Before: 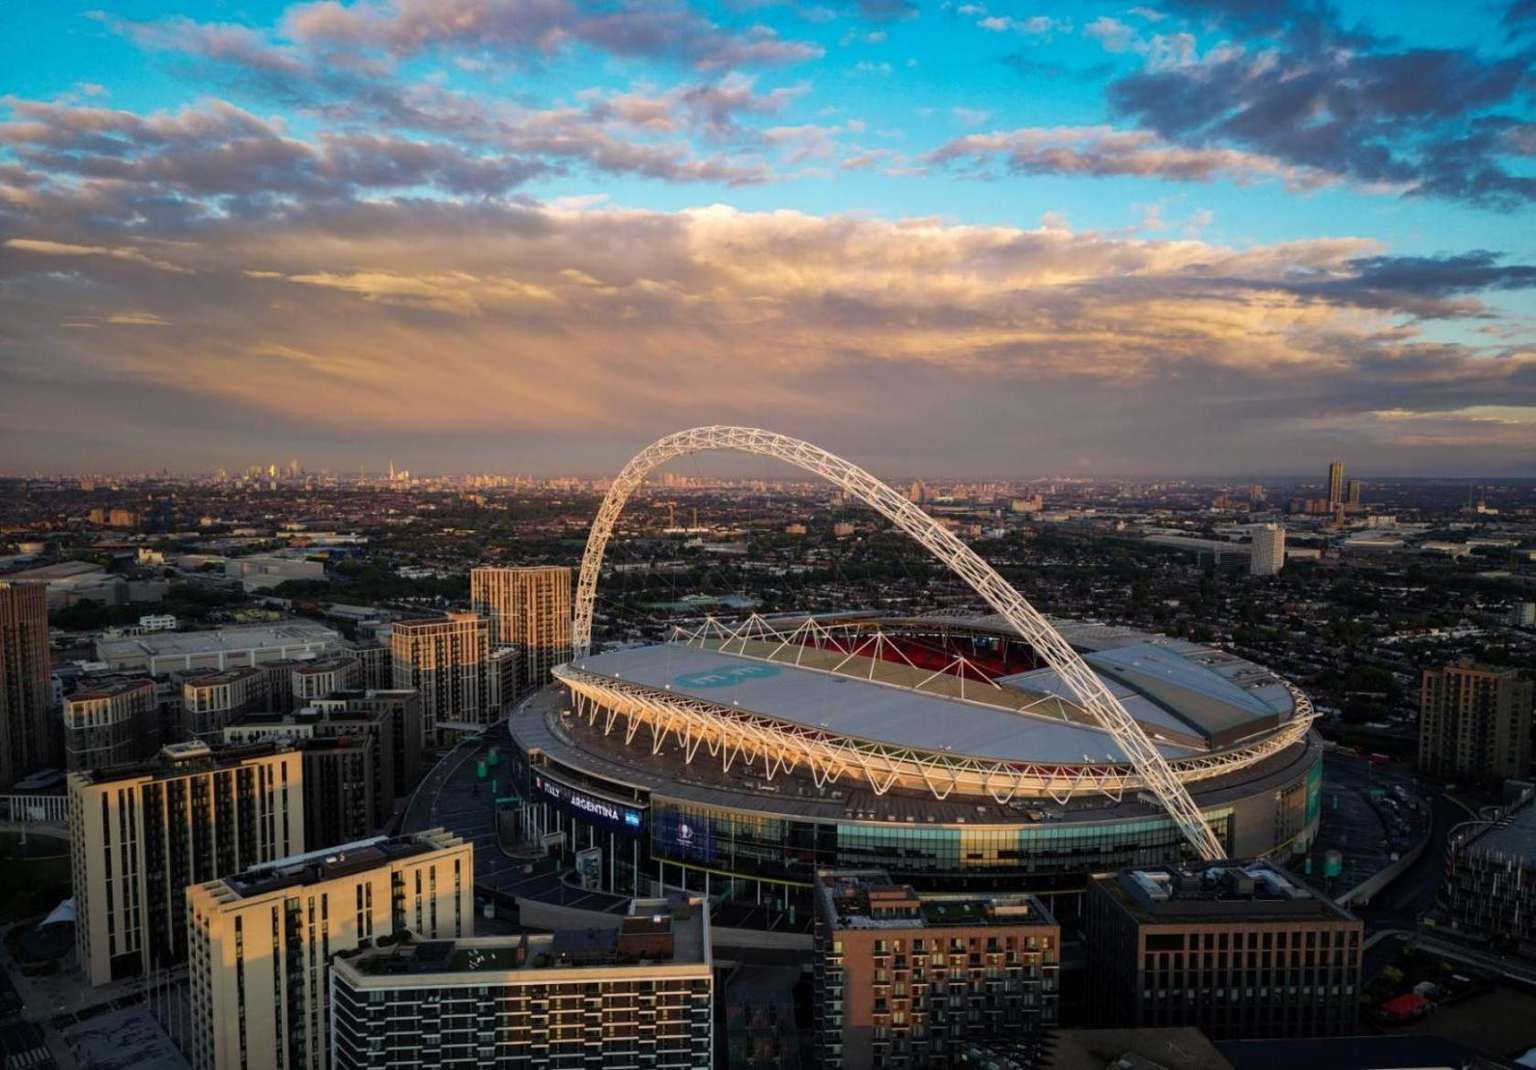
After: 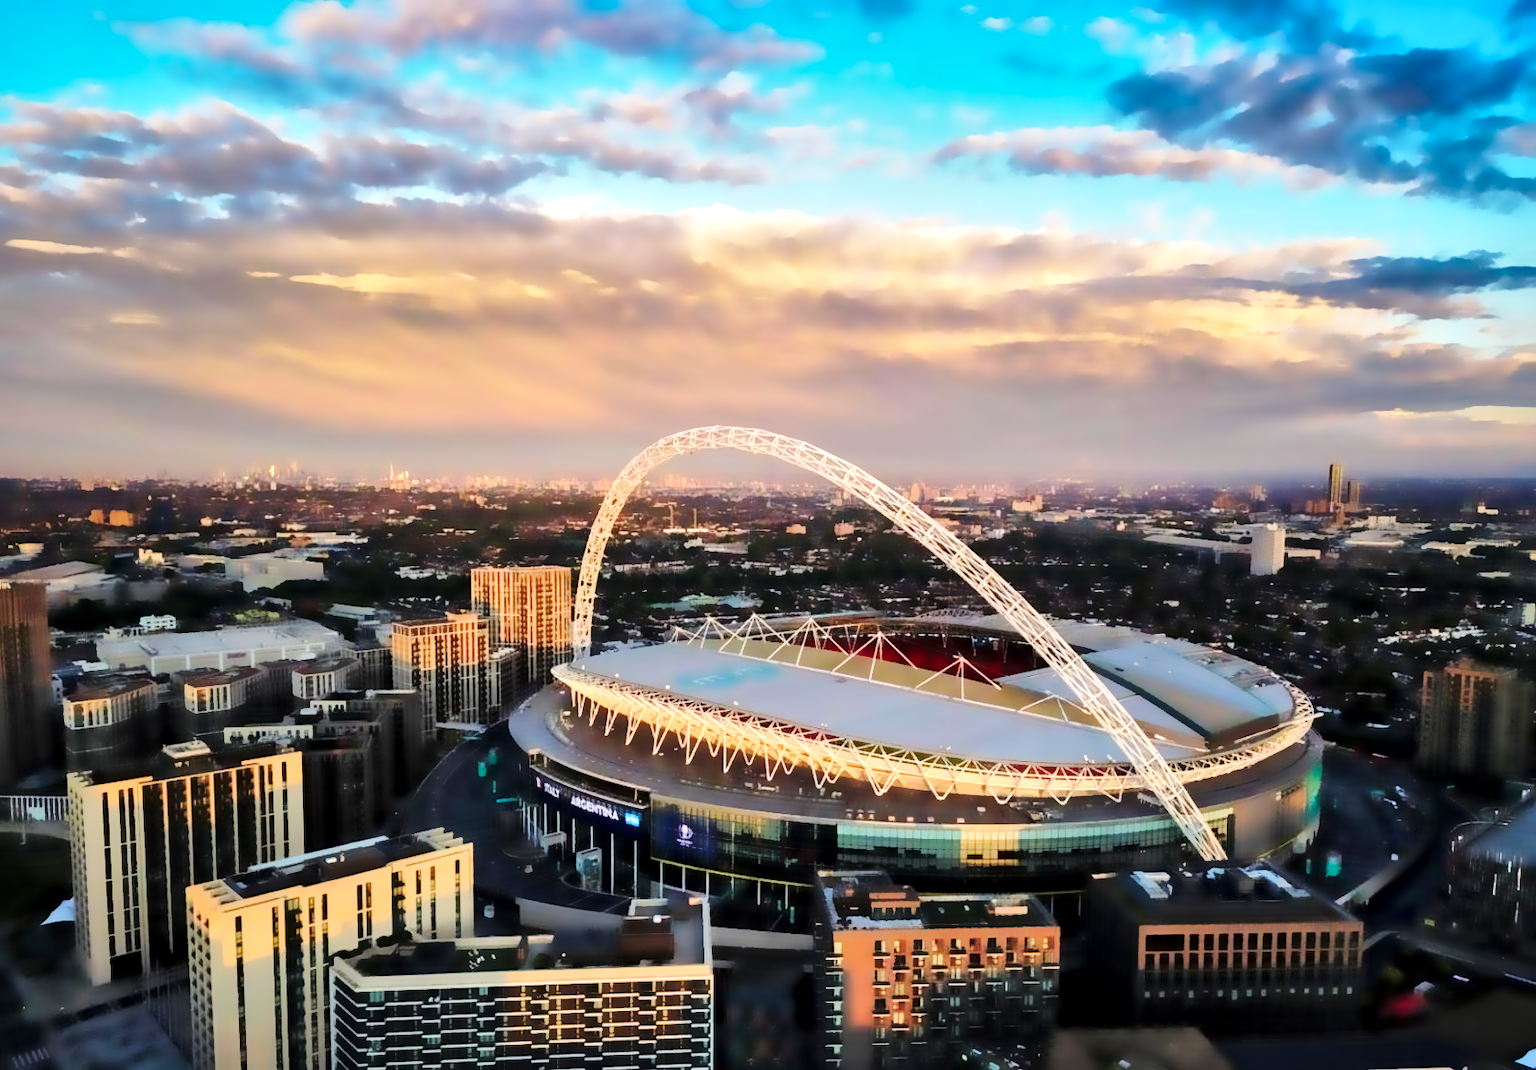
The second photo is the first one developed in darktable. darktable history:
base curve: curves: ch0 [(0, 0) (0.028, 0.03) (0.121, 0.232) (0.46, 0.748) (0.859, 0.968) (1, 1)], preserve colors none
tone curve: curves: ch0 [(0, 0) (0.526, 0.642) (1, 1)], color space Lab, linked channels, preserve colors none
shadows and highlights: soften with gaussian
local contrast: mode bilateral grid, contrast 20, coarseness 50, detail 150%, midtone range 0.2
denoise (profiled): patch size 0, strength 4, central pixel weight 0, a [-1, 0, 0], b [0, 0, 0], mode non-local means, y [[0, 0, 0.5 ×5] ×4, [0.5 ×7], [0.5 ×7]], fix various bugs in algorithm false, upgrade profiled transform false, color mode RGB, compensate highlight preservation false
